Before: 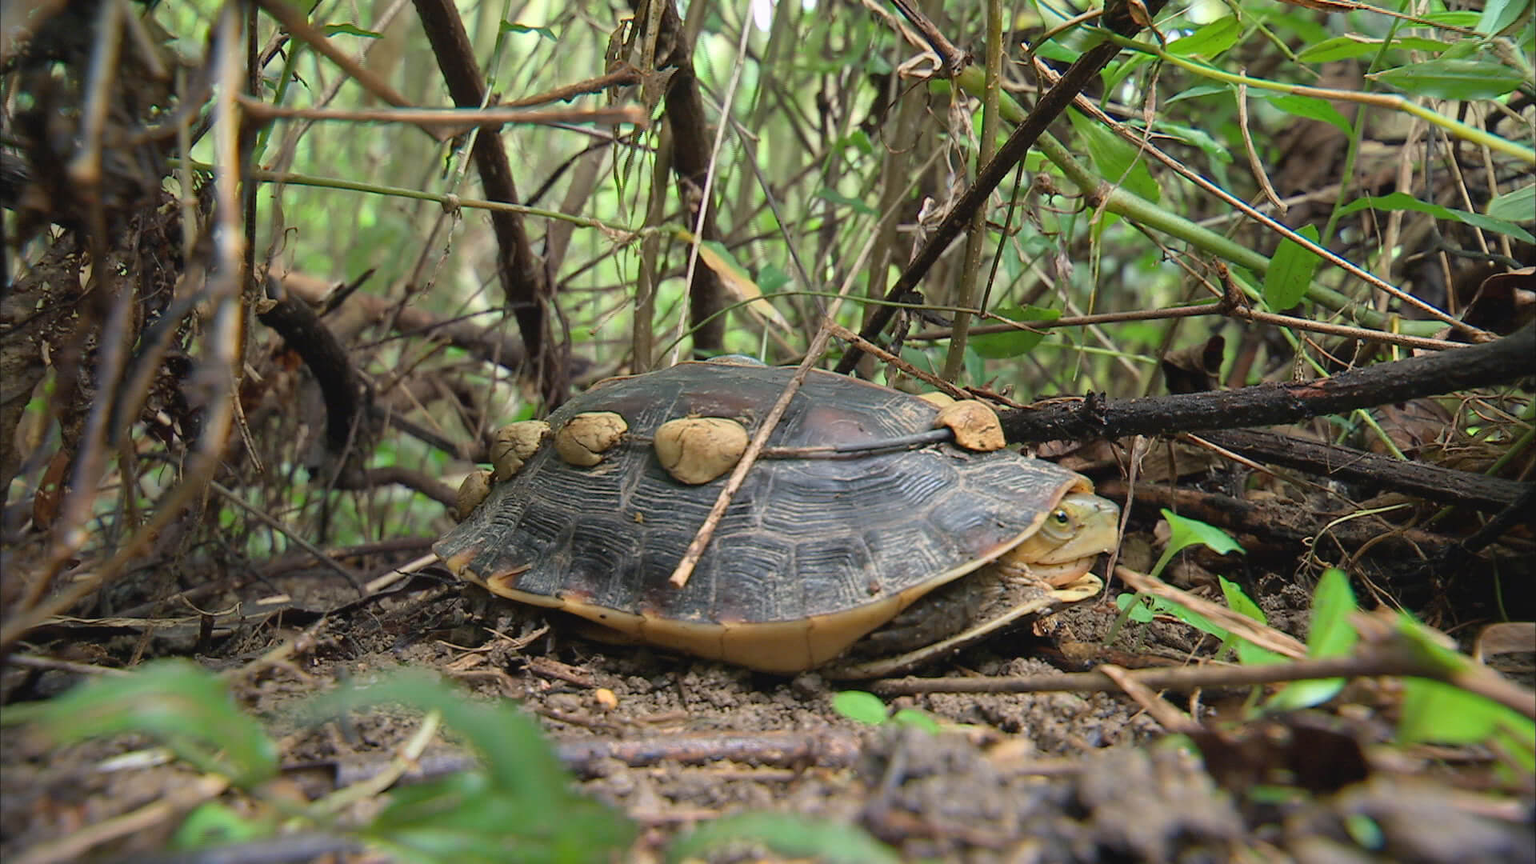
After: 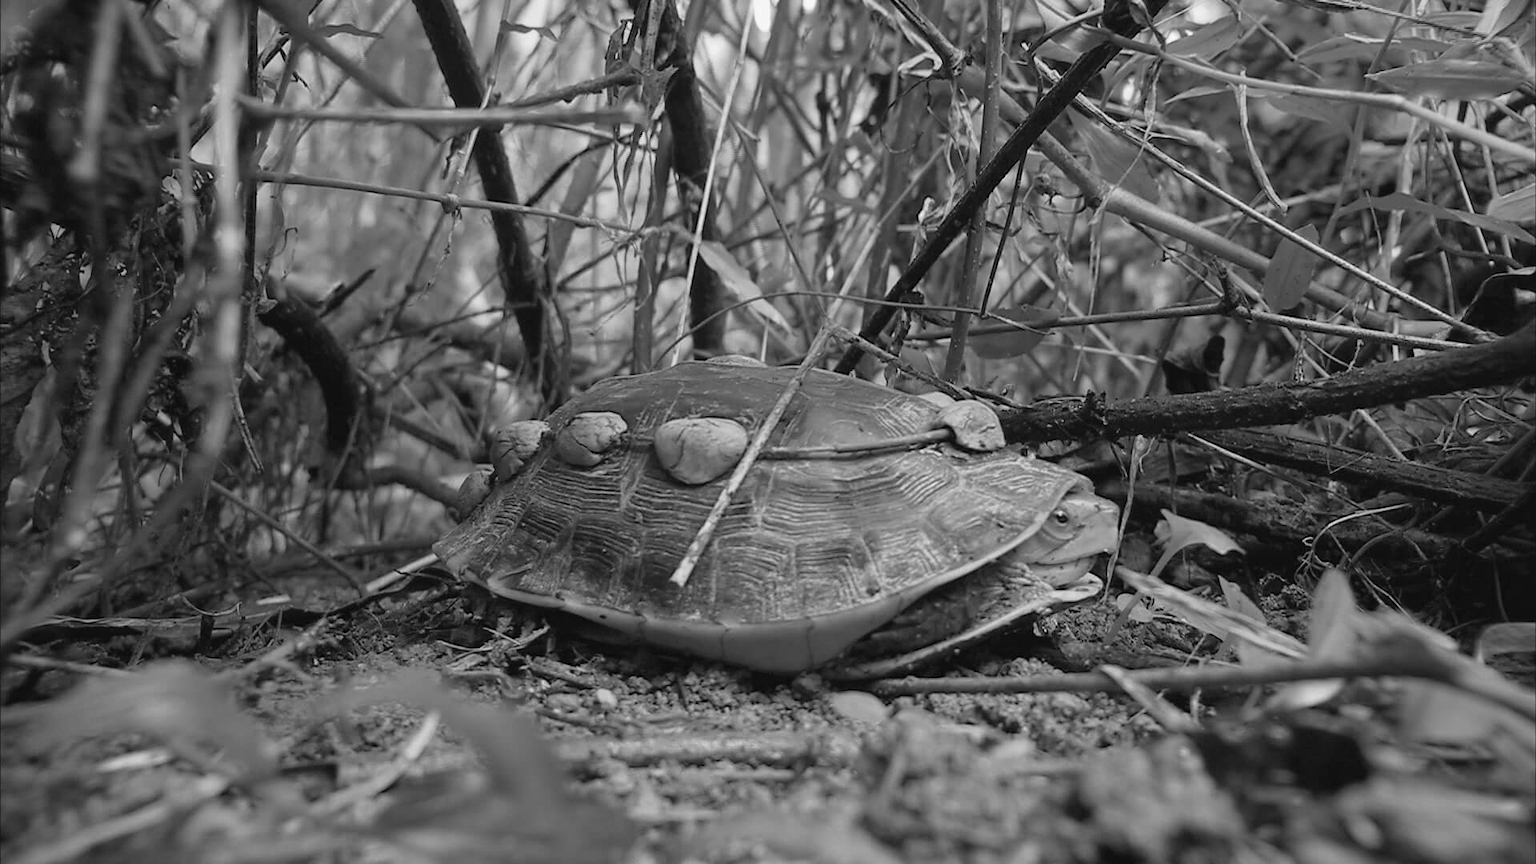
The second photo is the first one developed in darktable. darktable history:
white balance: red 1.004, blue 1.024
color calibration: output gray [0.22, 0.42, 0.37, 0], gray › normalize channels true, illuminant same as pipeline (D50), adaptation XYZ, x 0.346, y 0.359, gamut compression 0
